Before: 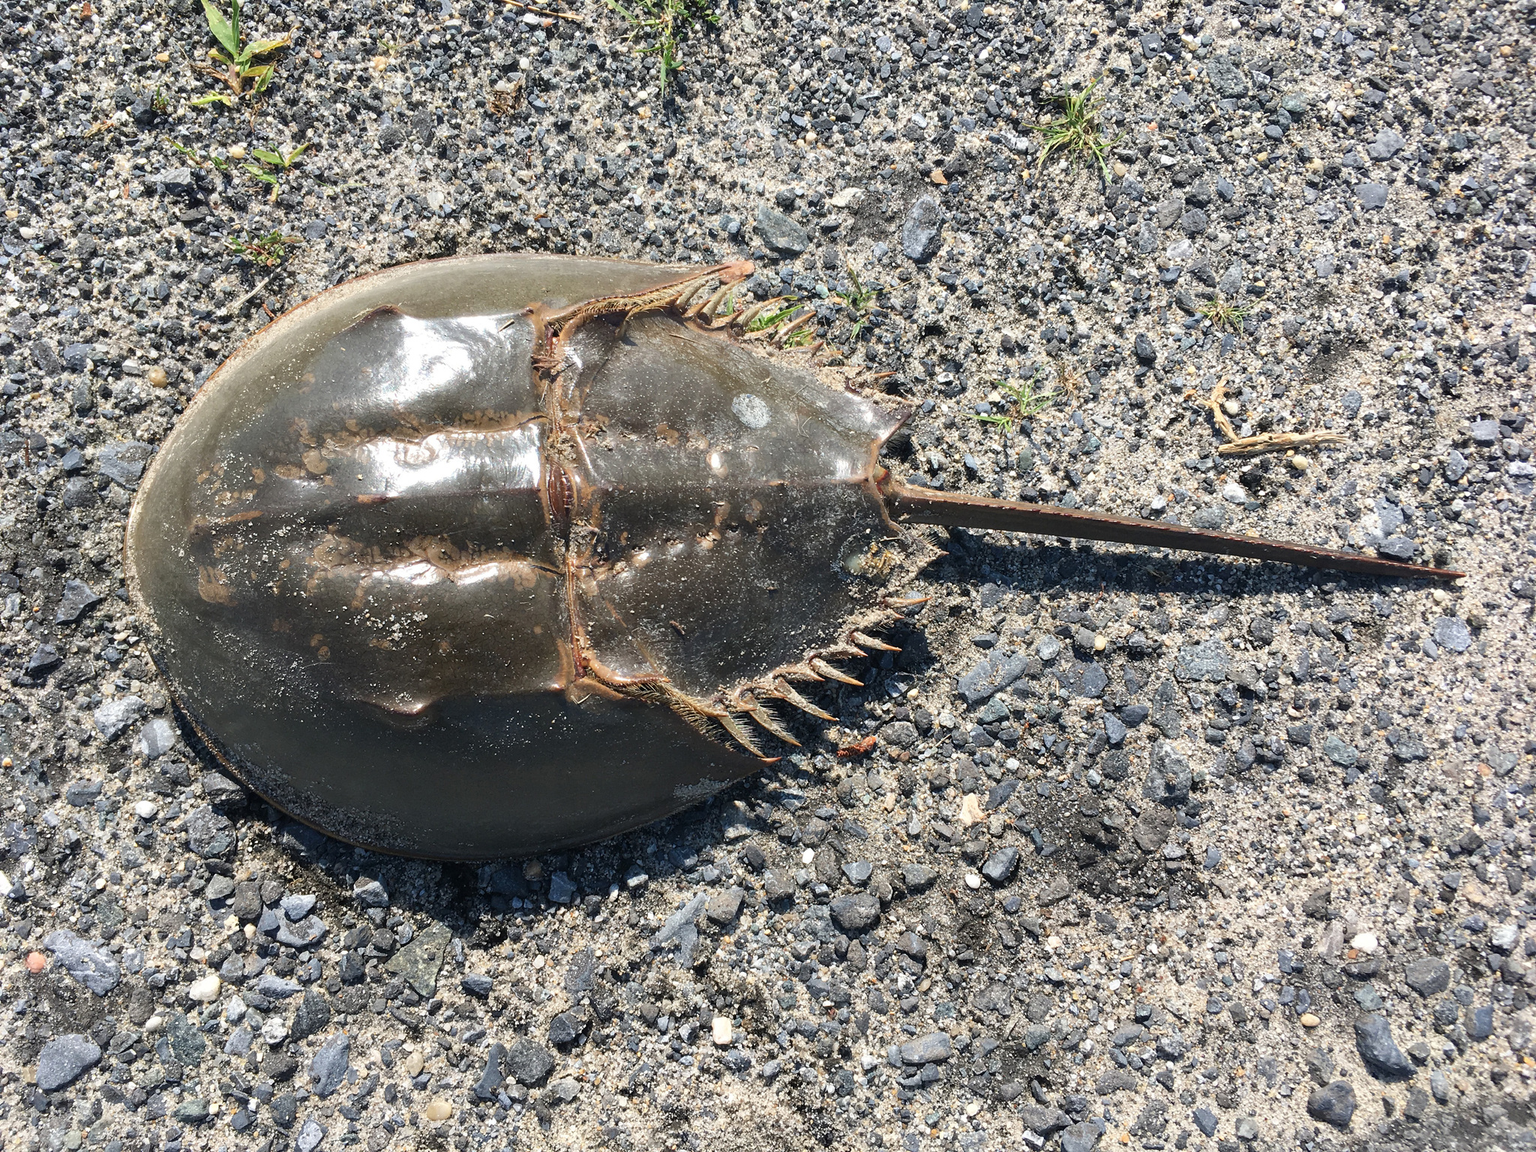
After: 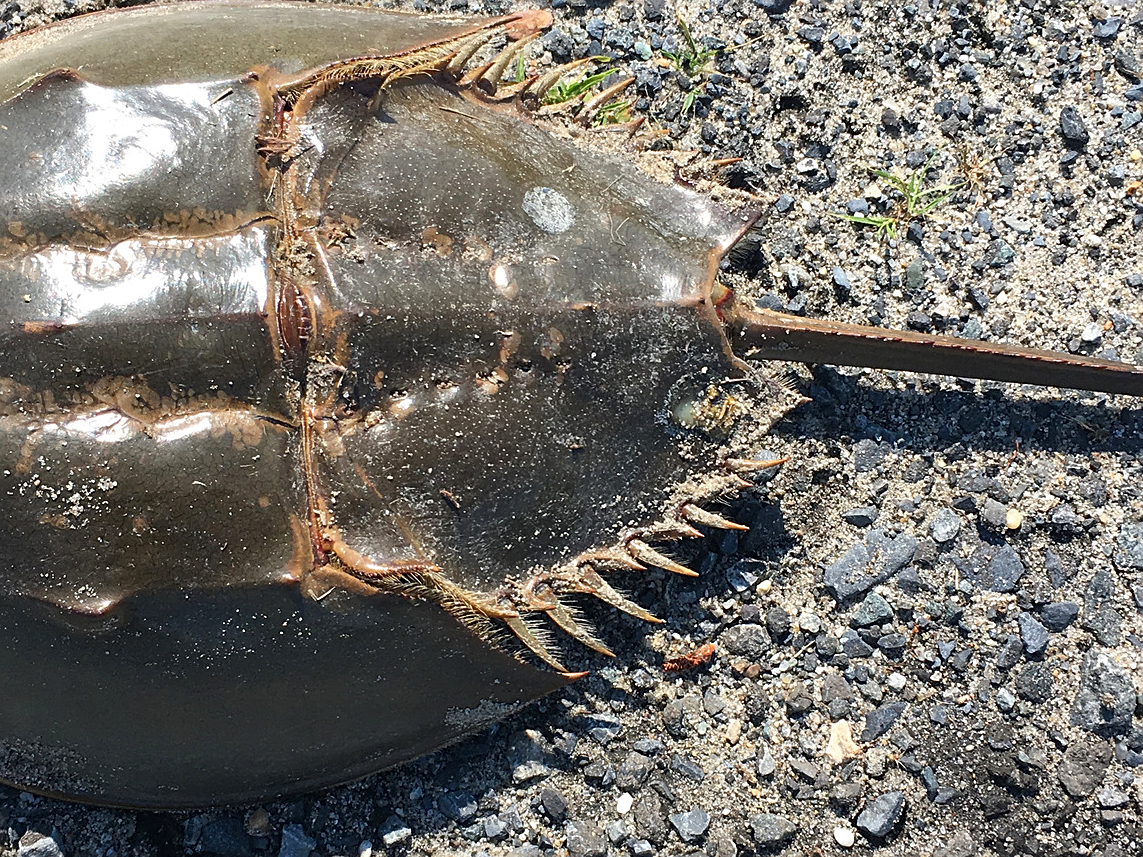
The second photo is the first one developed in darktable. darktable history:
contrast brightness saturation: saturation 0.13
sharpen: amount 0.55
crop and rotate: left 22.13%, top 22.054%, right 22.026%, bottom 22.102%
